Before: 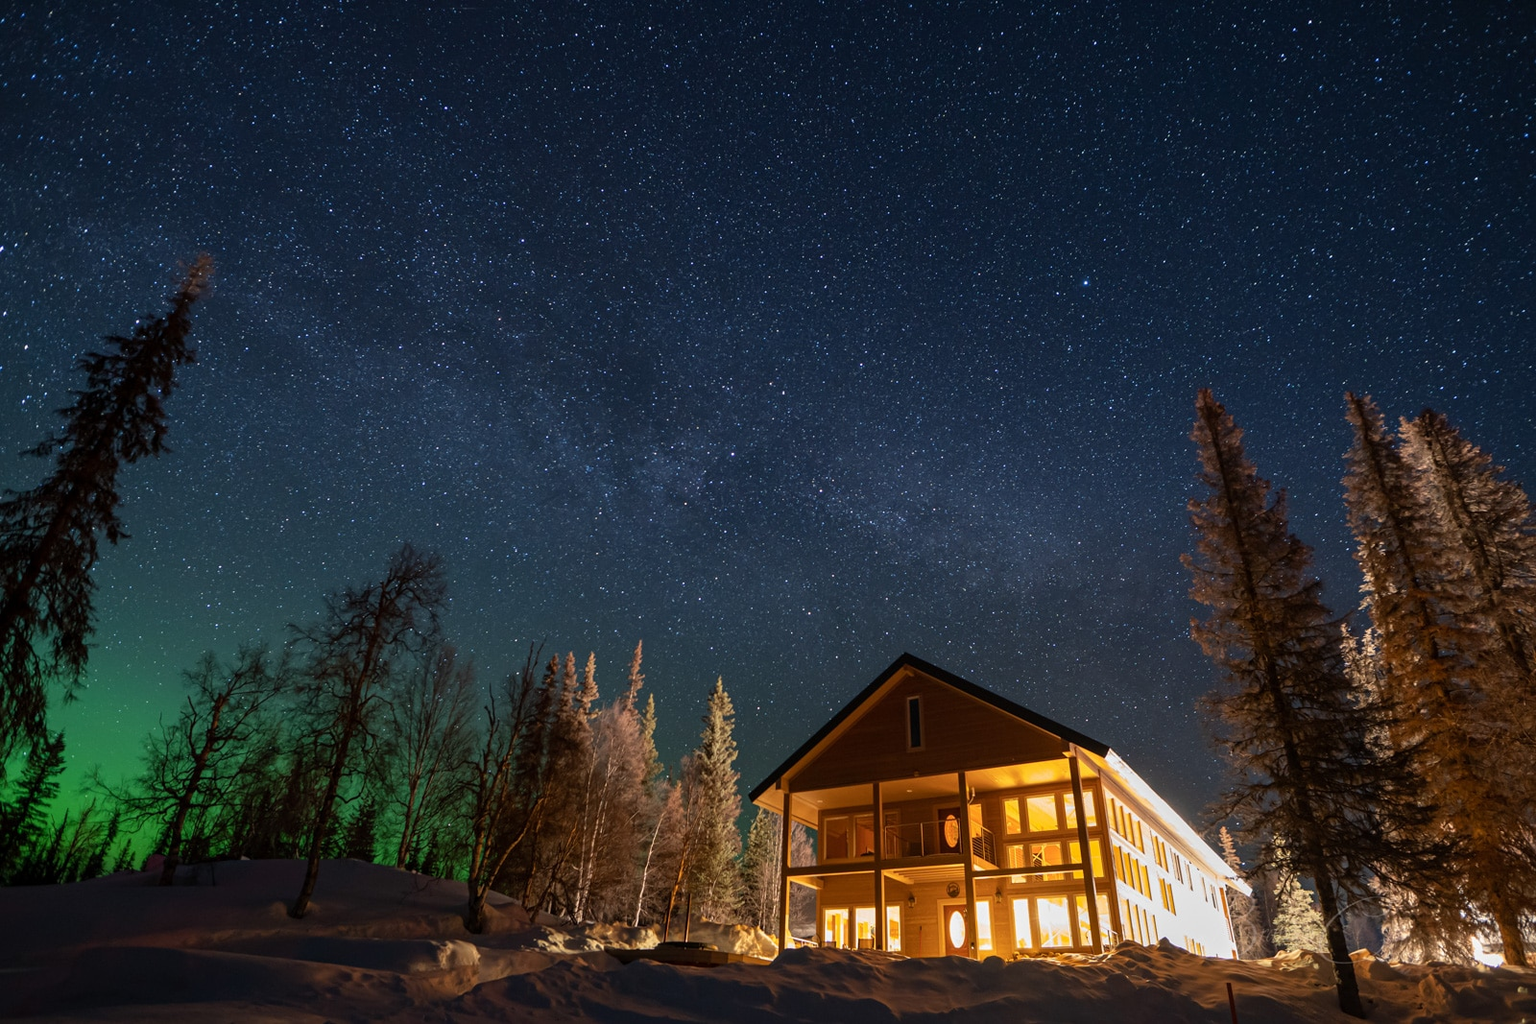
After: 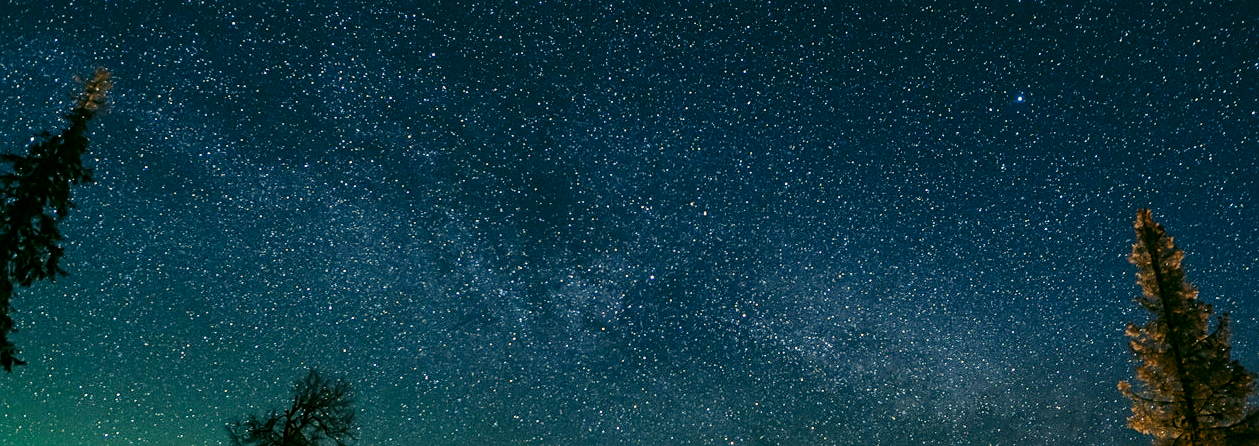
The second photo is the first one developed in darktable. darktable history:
crop: left 6.965%, top 18.4%, right 14.343%, bottom 39.741%
local contrast: on, module defaults
base curve: curves: ch0 [(0, 0) (0.028, 0.03) (0.121, 0.232) (0.46, 0.748) (0.859, 0.968) (1, 1)], preserve colors none
color correction: highlights a* 4.95, highlights b* 24.8, shadows a* -15.57, shadows b* 3.8
sharpen: on, module defaults
